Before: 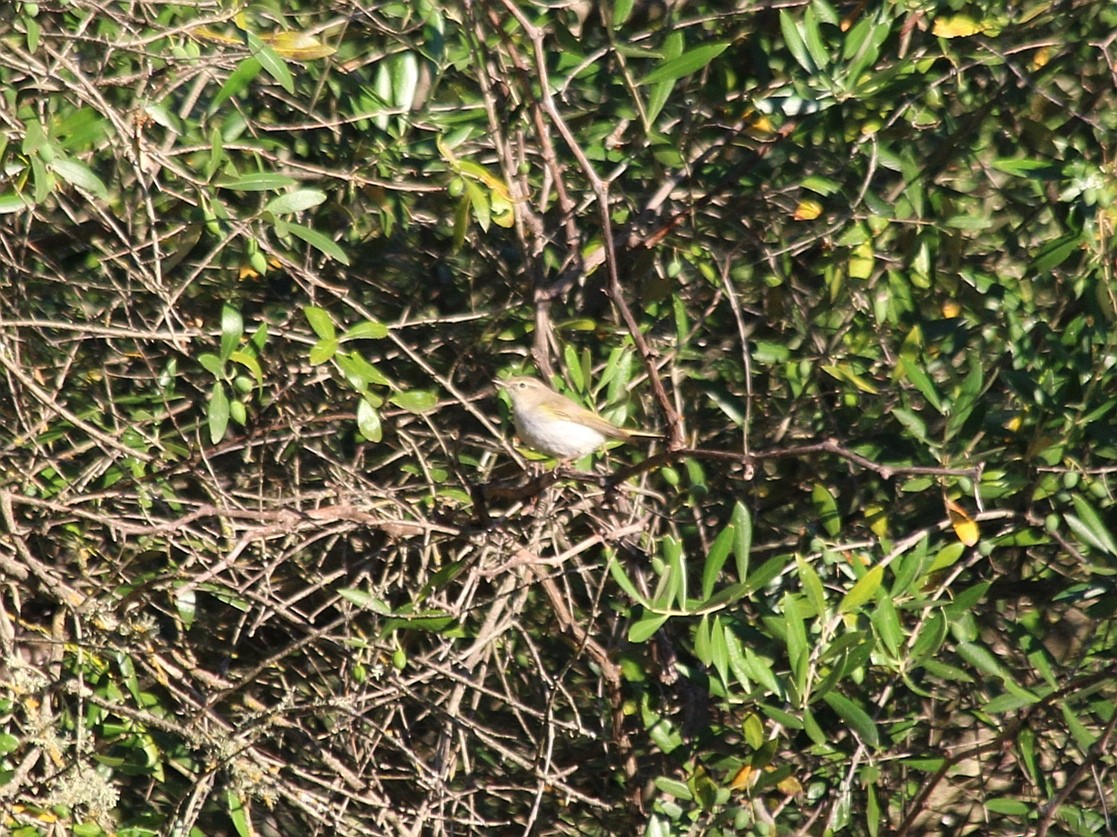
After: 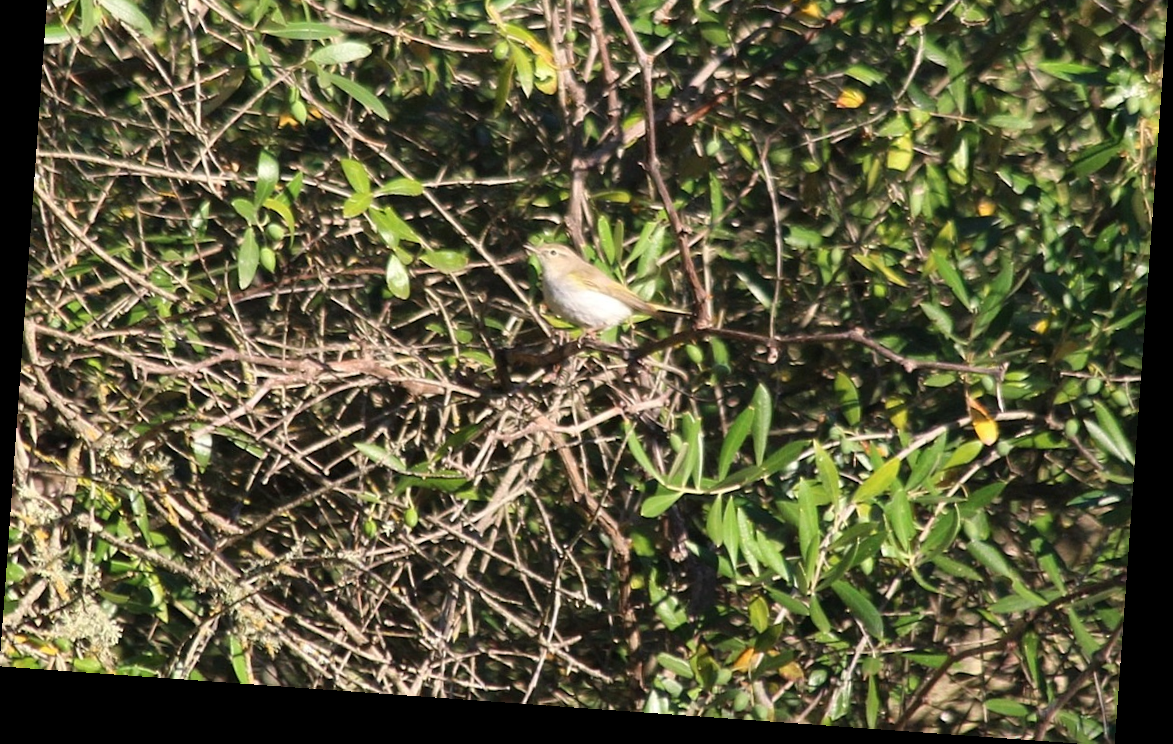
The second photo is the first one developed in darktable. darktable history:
crop and rotate: top 18.507%
rotate and perspective: rotation 4.1°, automatic cropping off
